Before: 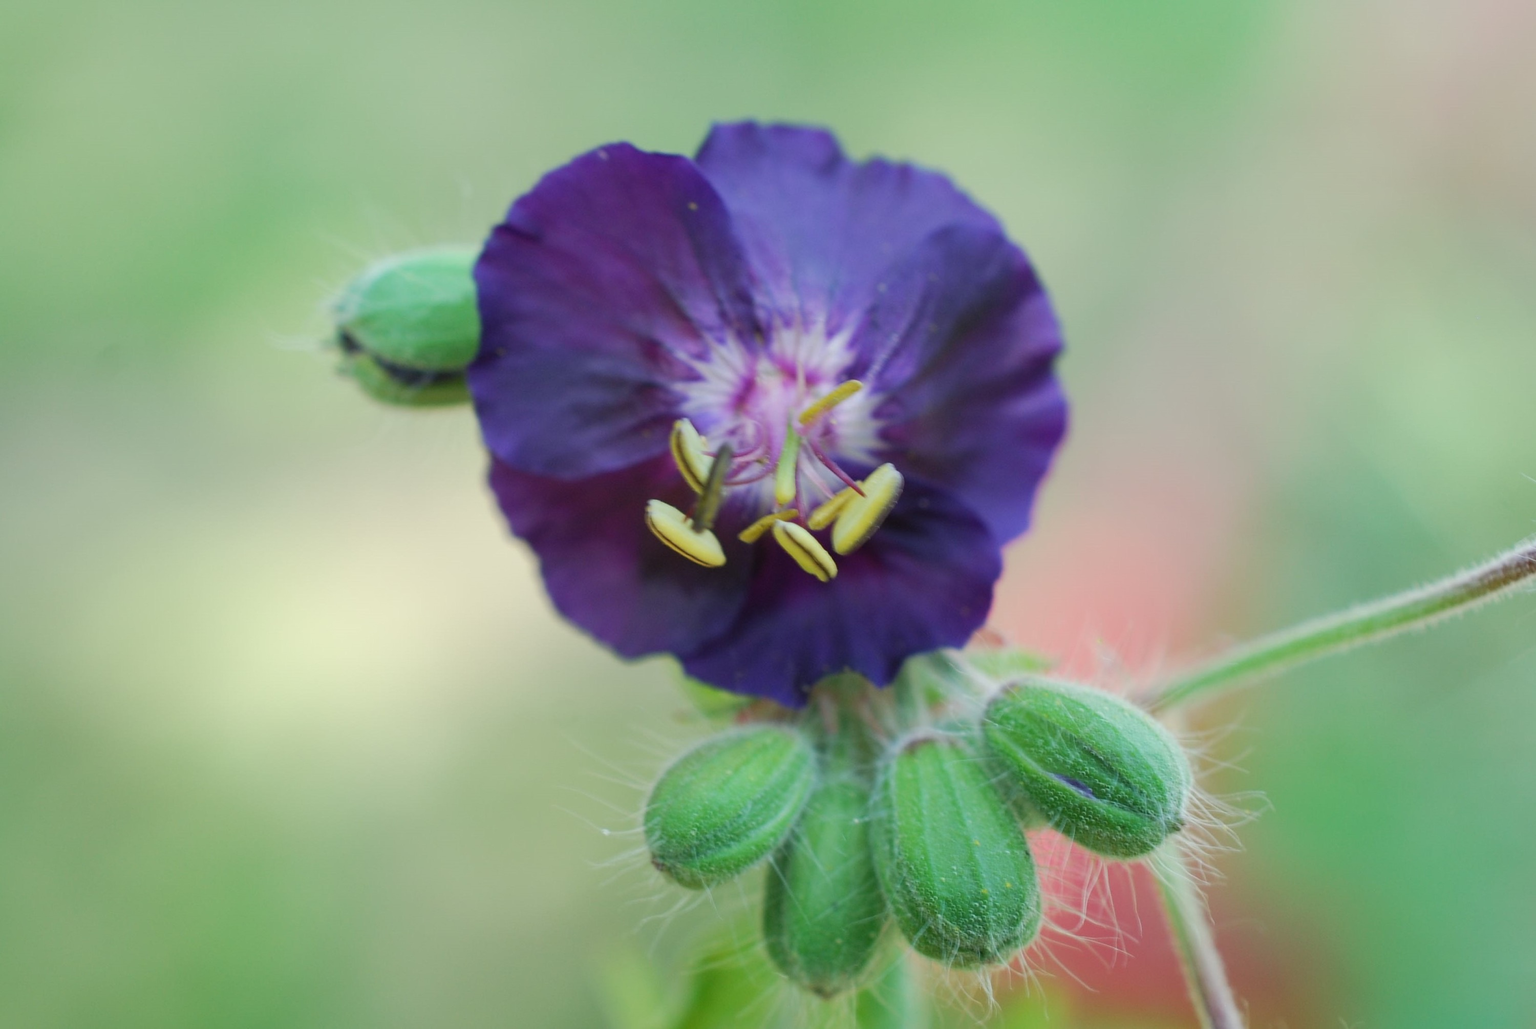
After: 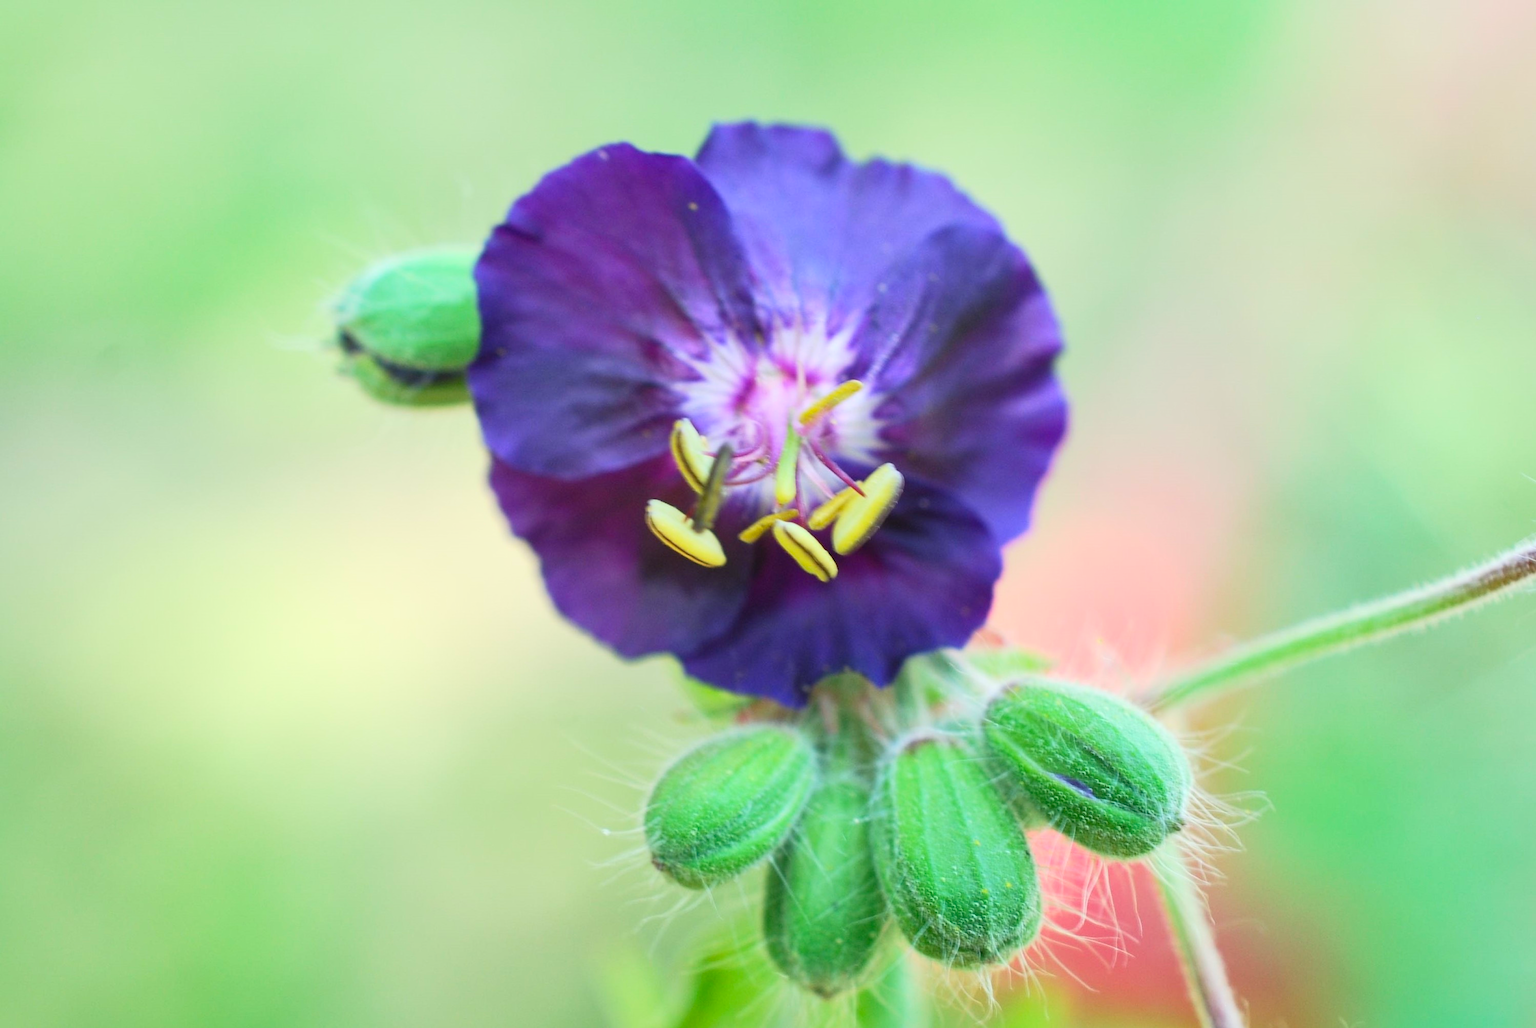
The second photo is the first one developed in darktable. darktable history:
local contrast: mode bilateral grid, contrast 20, coarseness 50, detail 120%, midtone range 0.2
contrast brightness saturation: contrast 0.24, brightness 0.26, saturation 0.39
